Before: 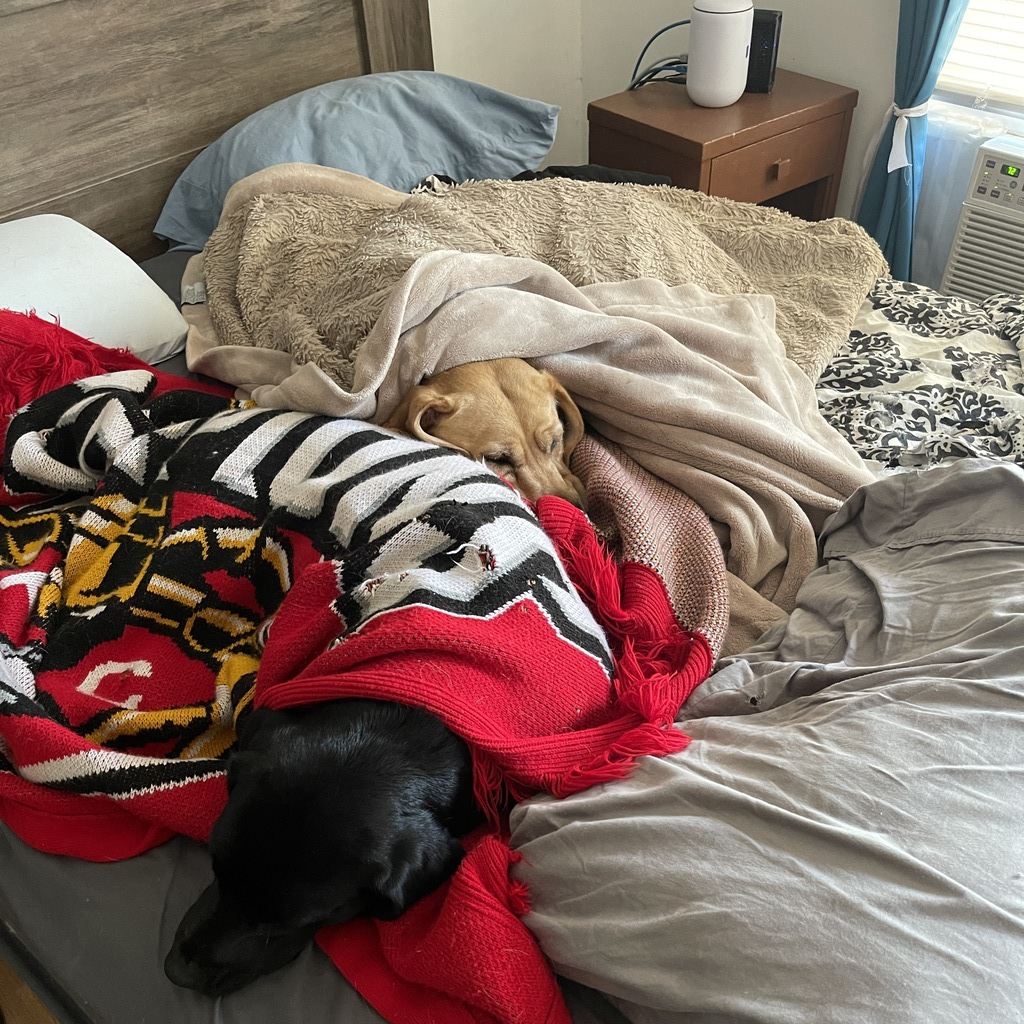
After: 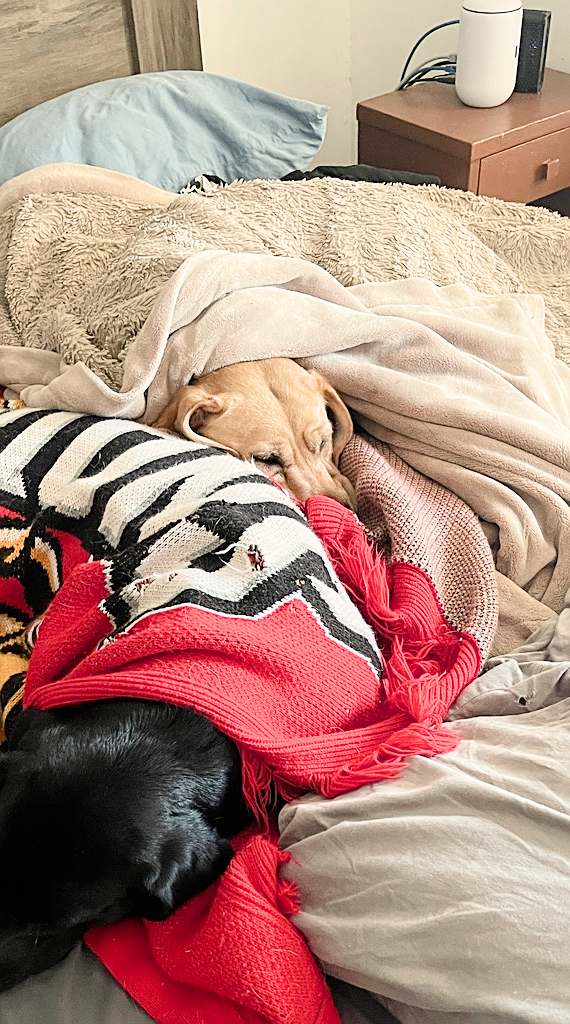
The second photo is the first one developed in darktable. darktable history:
sharpen: on, module defaults
filmic rgb: black relative exposure -7.65 EV, white relative exposure 4.56 EV, threshold 2.95 EV, hardness 3.61, color science v6 (2022), enable highlight reconstruction true
exposure: black level correction 0, exposure 1.466 EV, compensate exposure bias true, compensate highlight preservation false
color balance rgb: highlights gain › chroma 3.041%, highlights gain › hue 78.2°, perceptual saturation grading › global saturation -10.097%, perceptual saturation grading › highlights -26.607%, perceptual saturation grading › shadows 21.85%
crop and rotate: left 22.63%, right 21.627%
